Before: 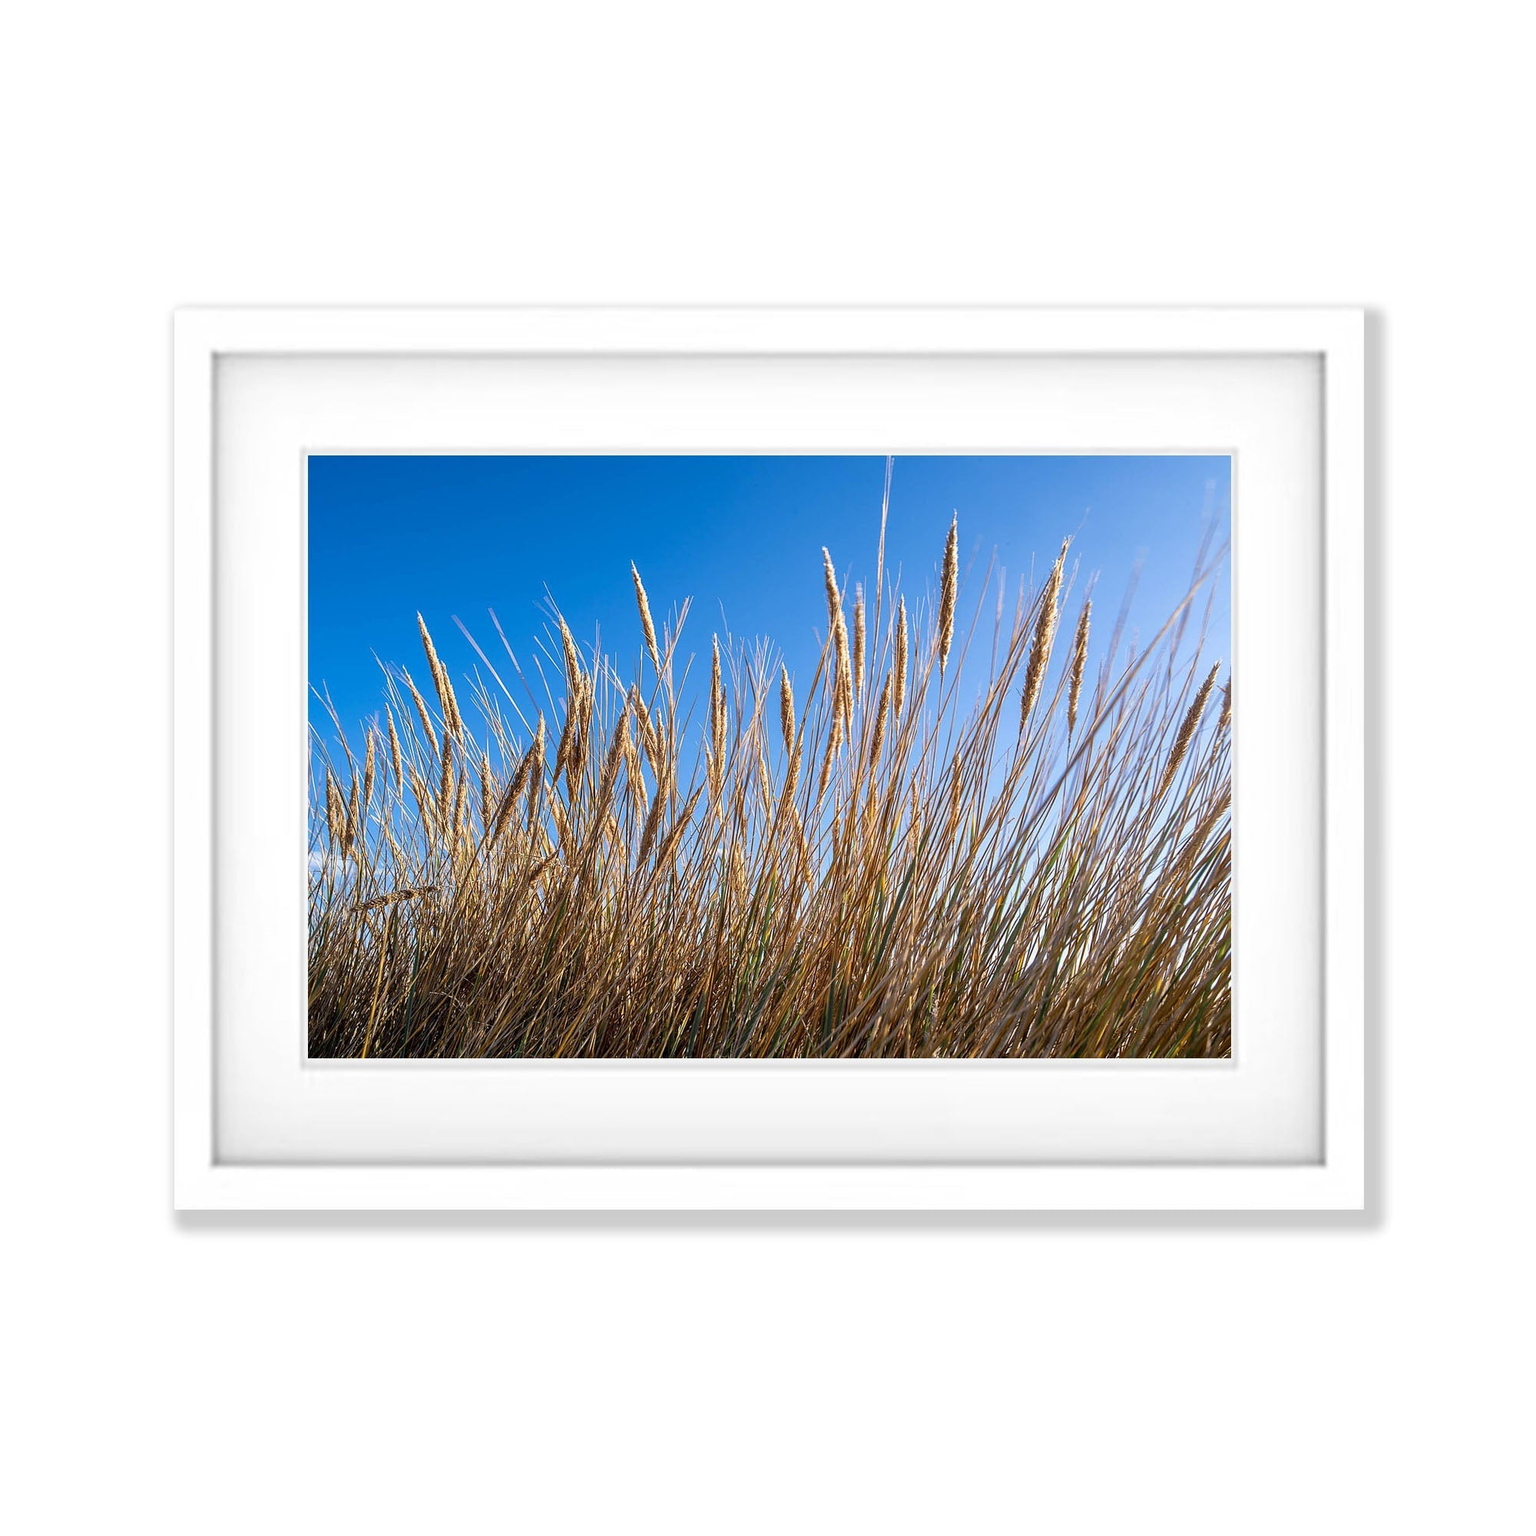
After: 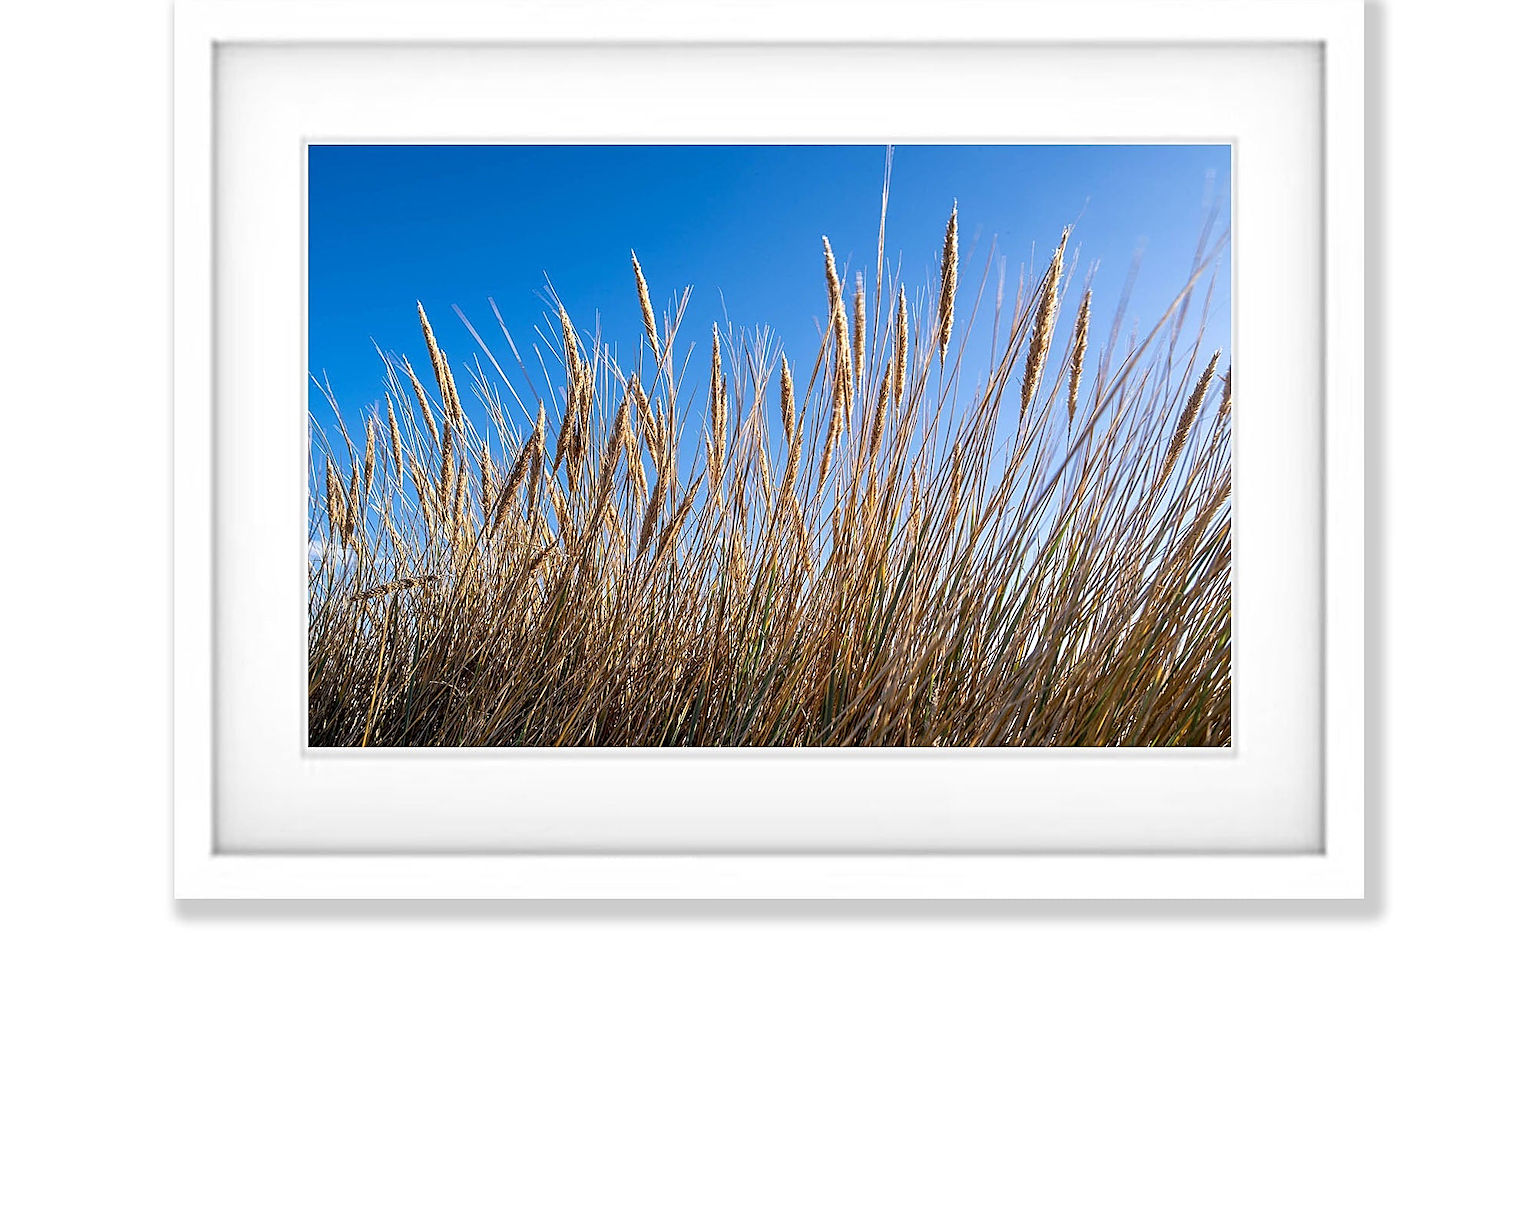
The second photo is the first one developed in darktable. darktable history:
crop and rotate: top 20.268%
sharpen: on, module defaults
